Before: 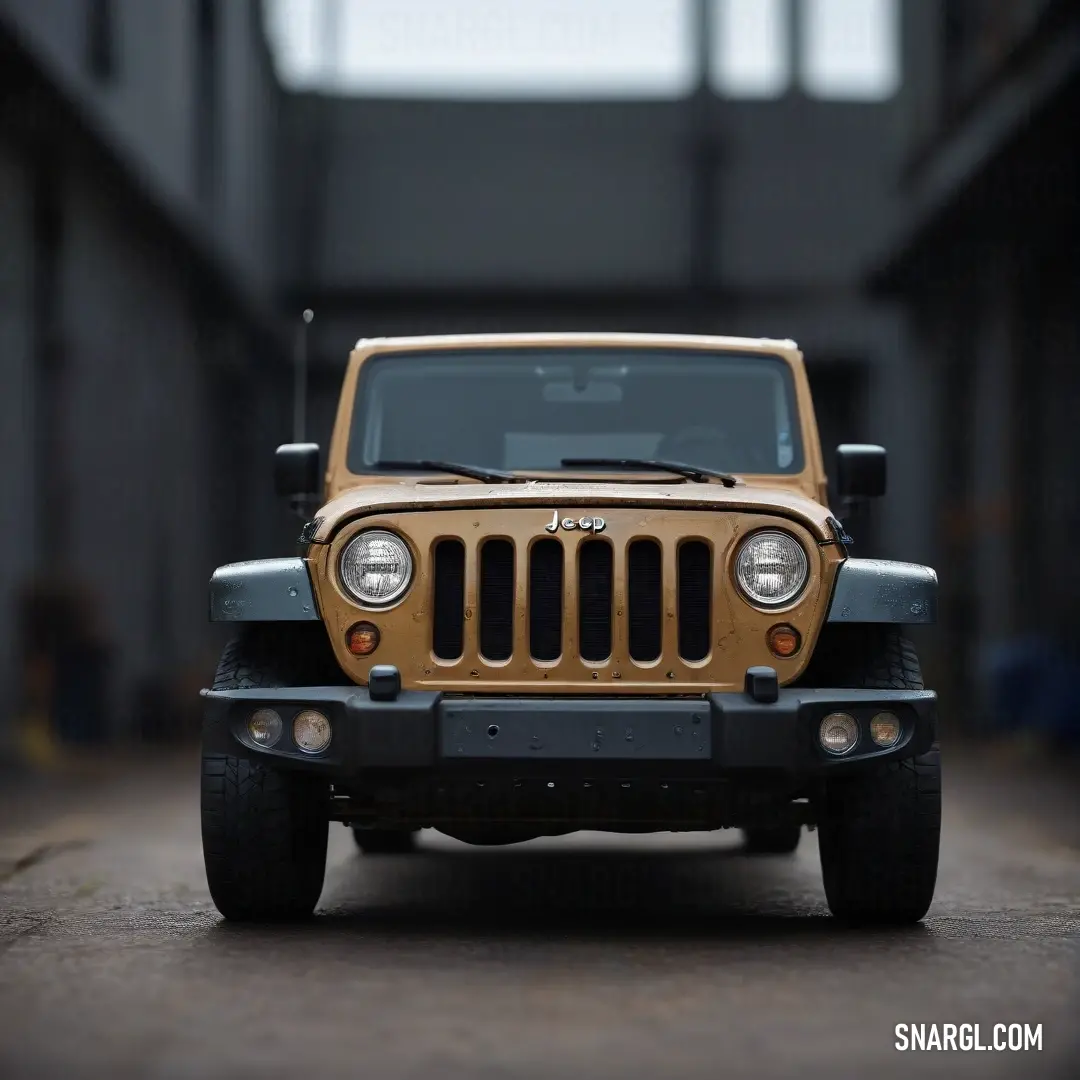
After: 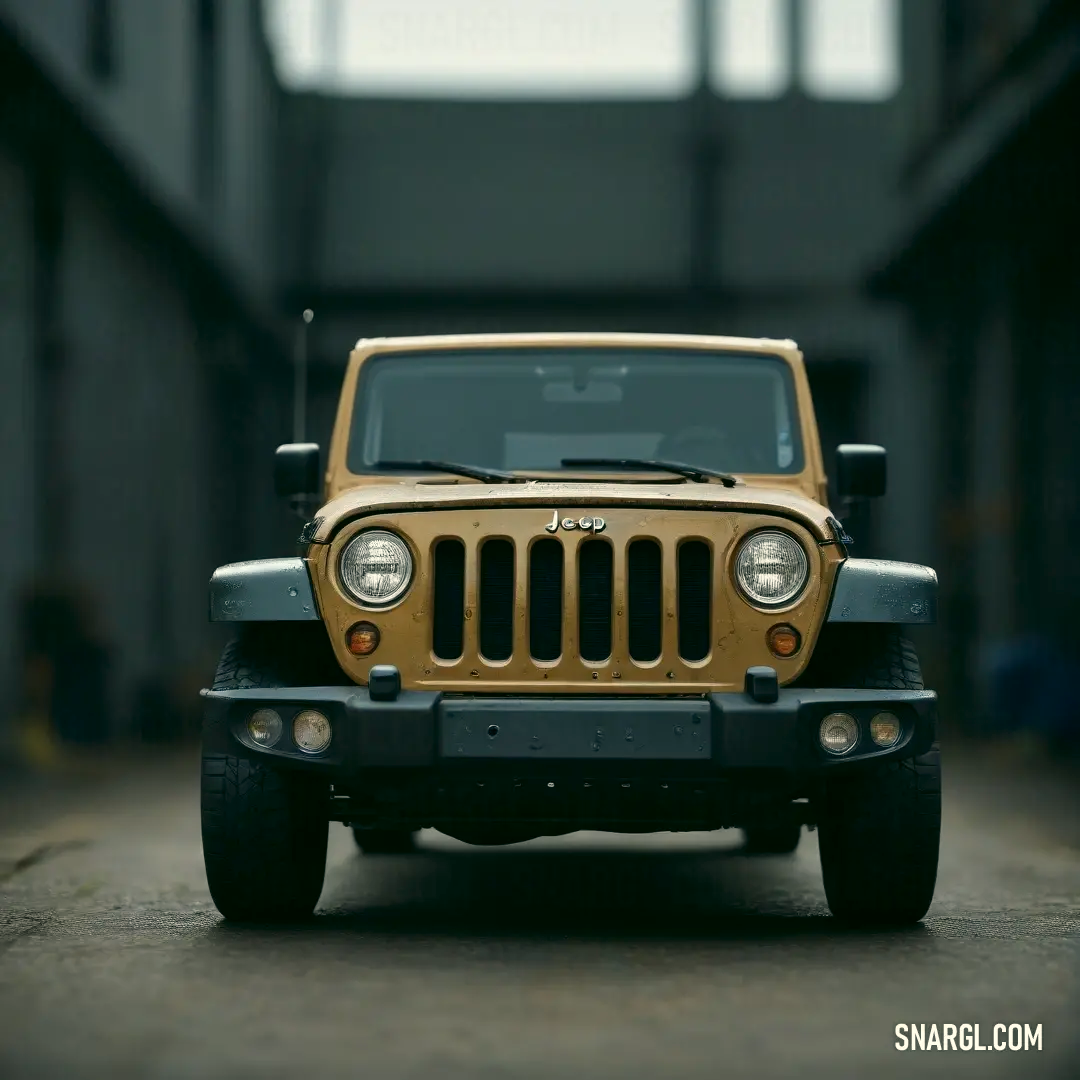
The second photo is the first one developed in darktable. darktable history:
color correction: highlights a* -0.447, highlights b* 9.5, shadows a* -9.17, shadows b* 1.51
